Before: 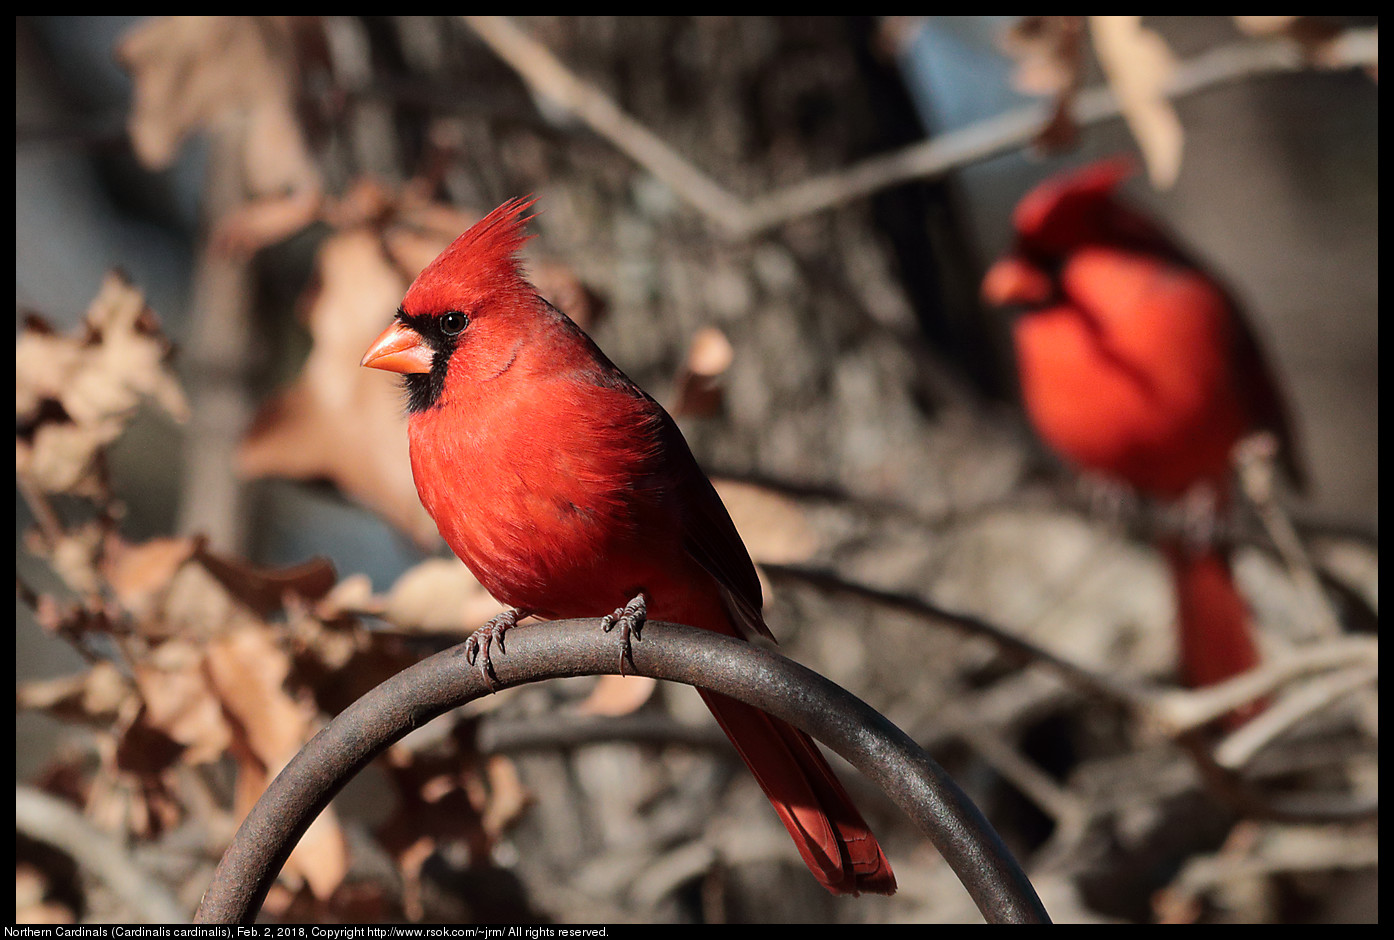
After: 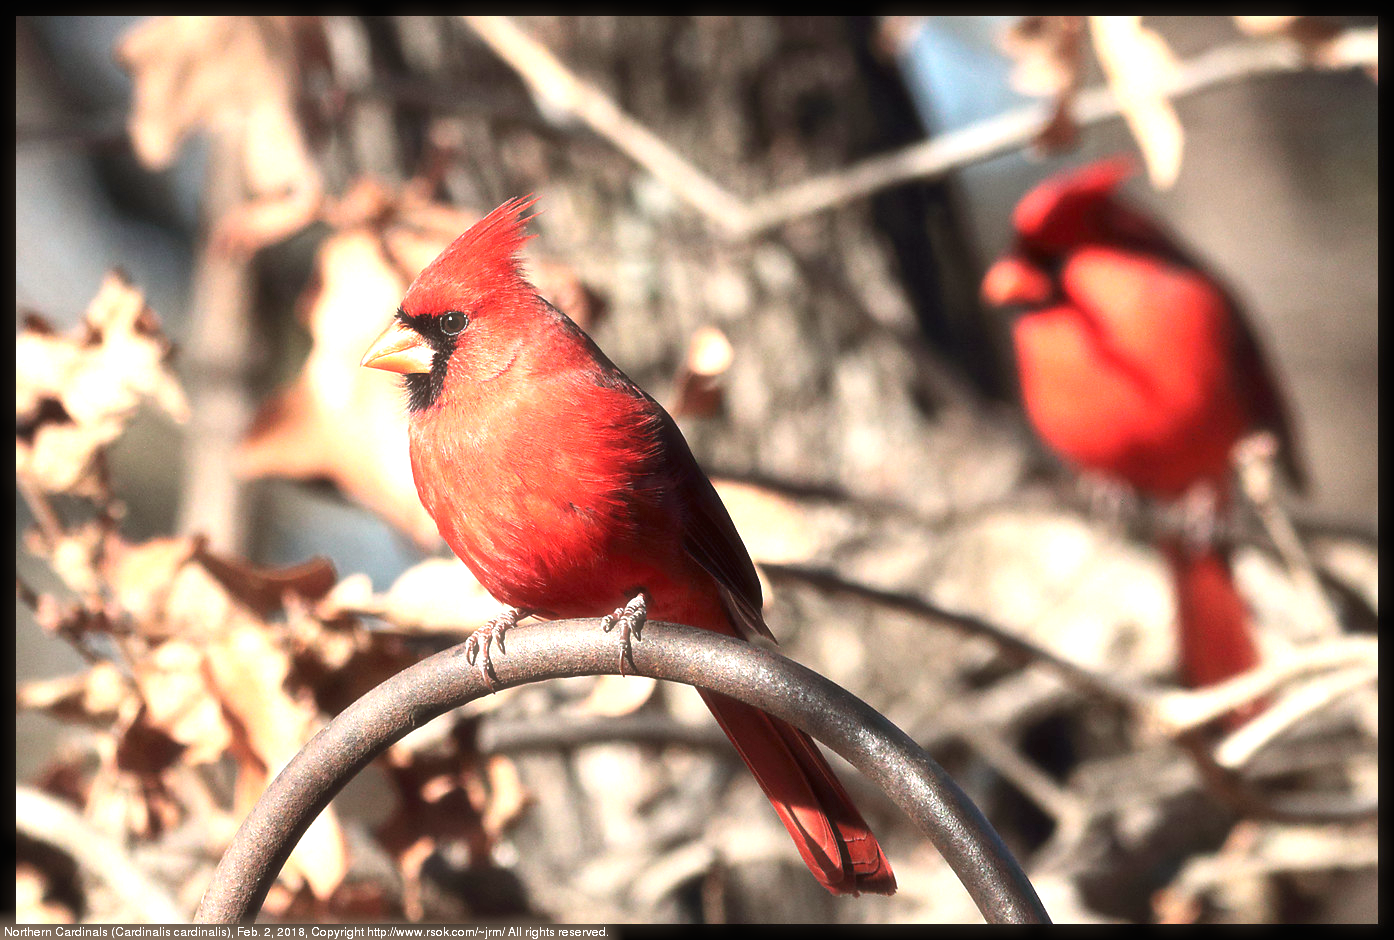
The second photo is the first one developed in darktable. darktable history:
haze removal: strength -0.104, adaptive false
exposure: black level correction 0, exposure 1.521 EV, compensate highlight preservation false
